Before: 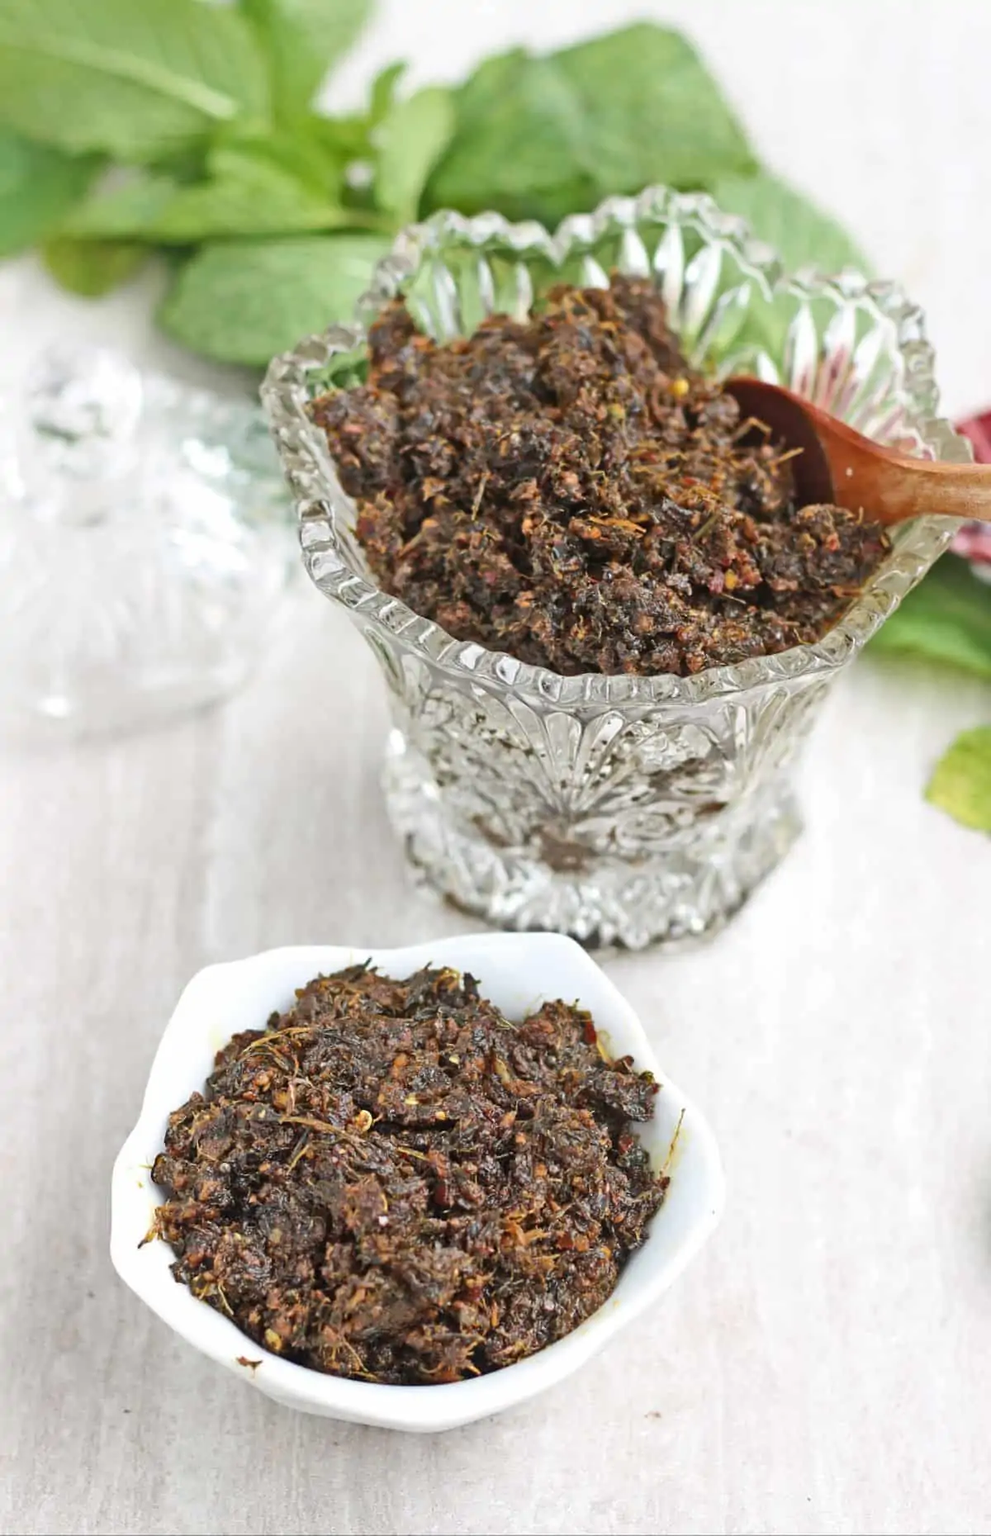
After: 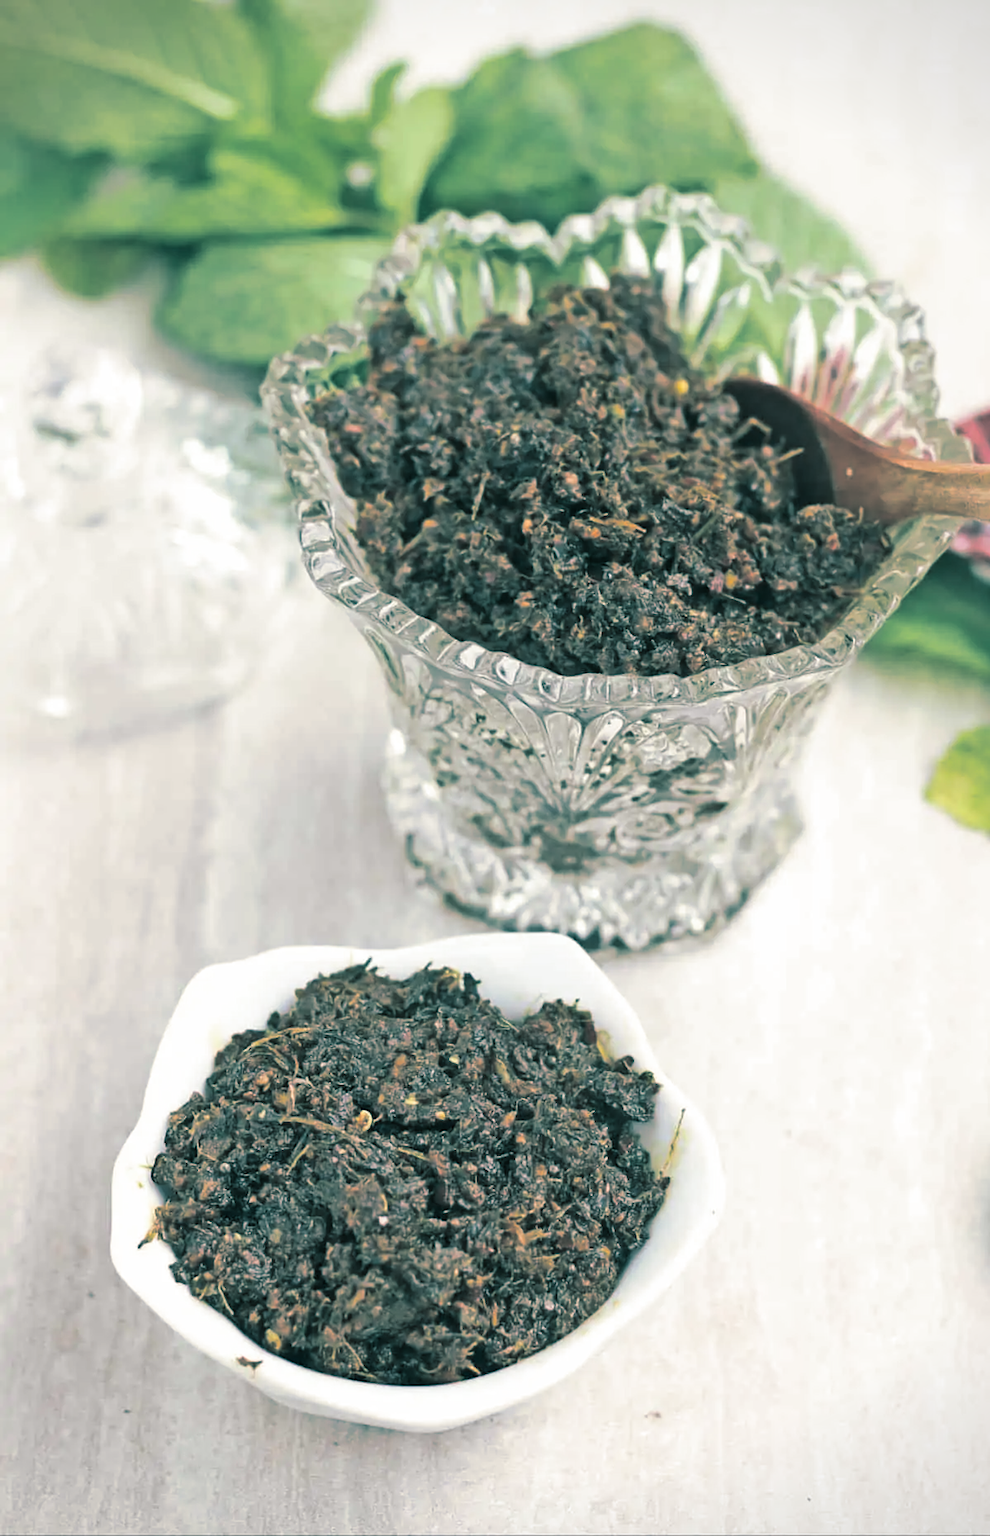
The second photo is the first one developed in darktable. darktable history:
split-toning: shadows › hue 186.43°, highlights › hue 49.29°, compress 30.29%
vignetting: fall-off start 92.6%, brightness -0.52, saturation -0.51, center (-0.012, 0)
